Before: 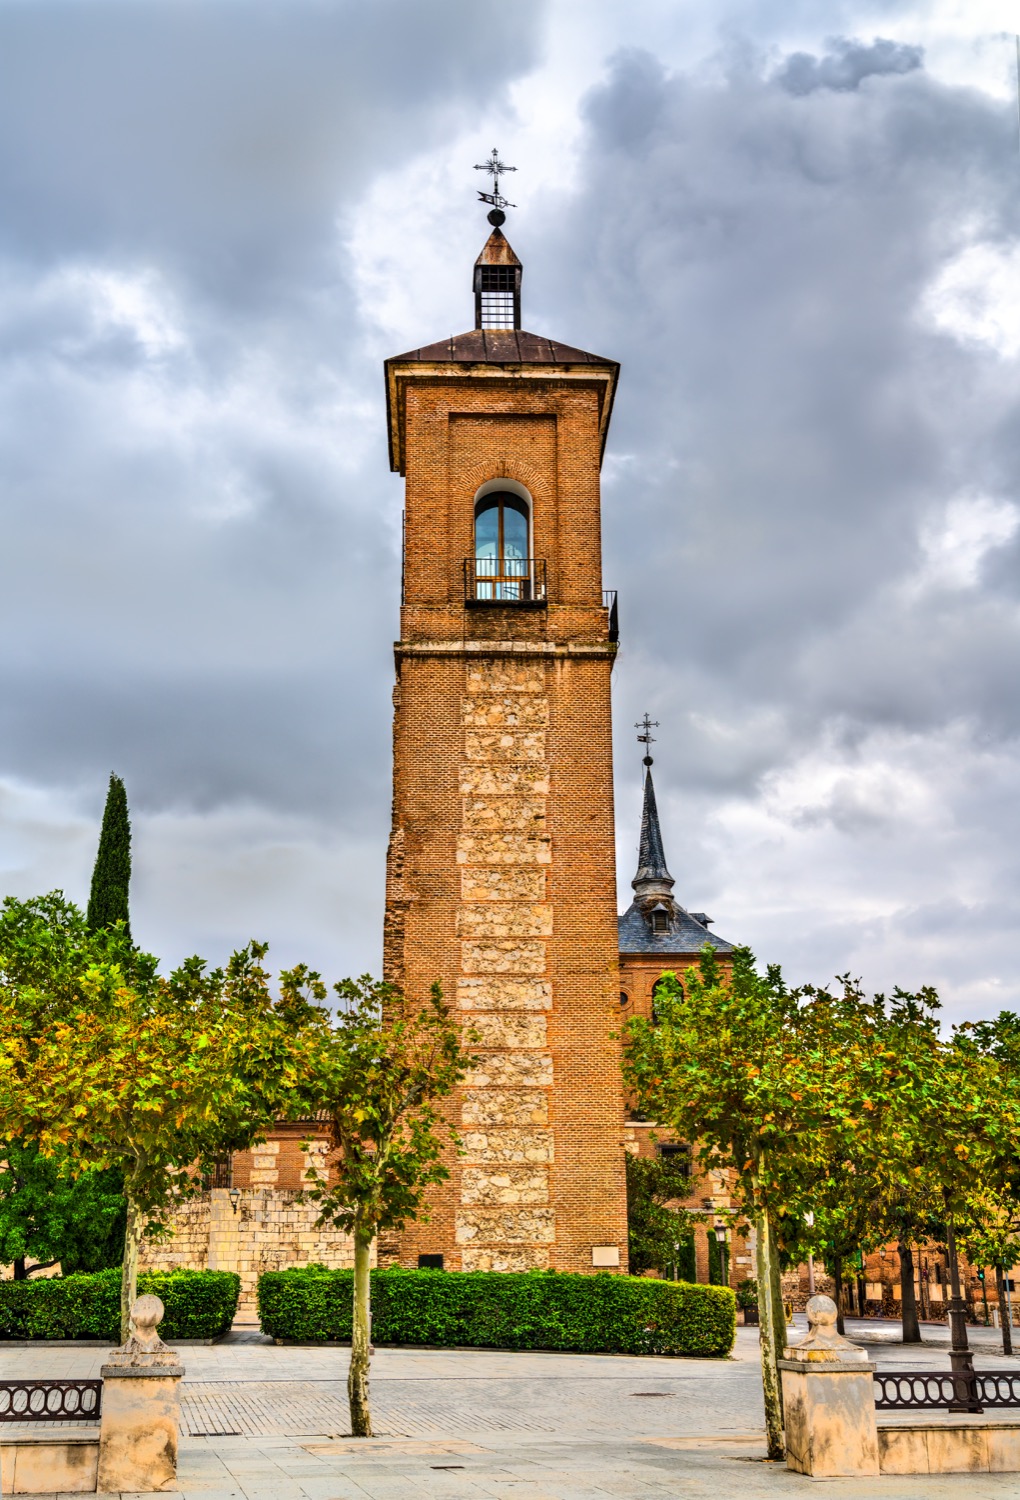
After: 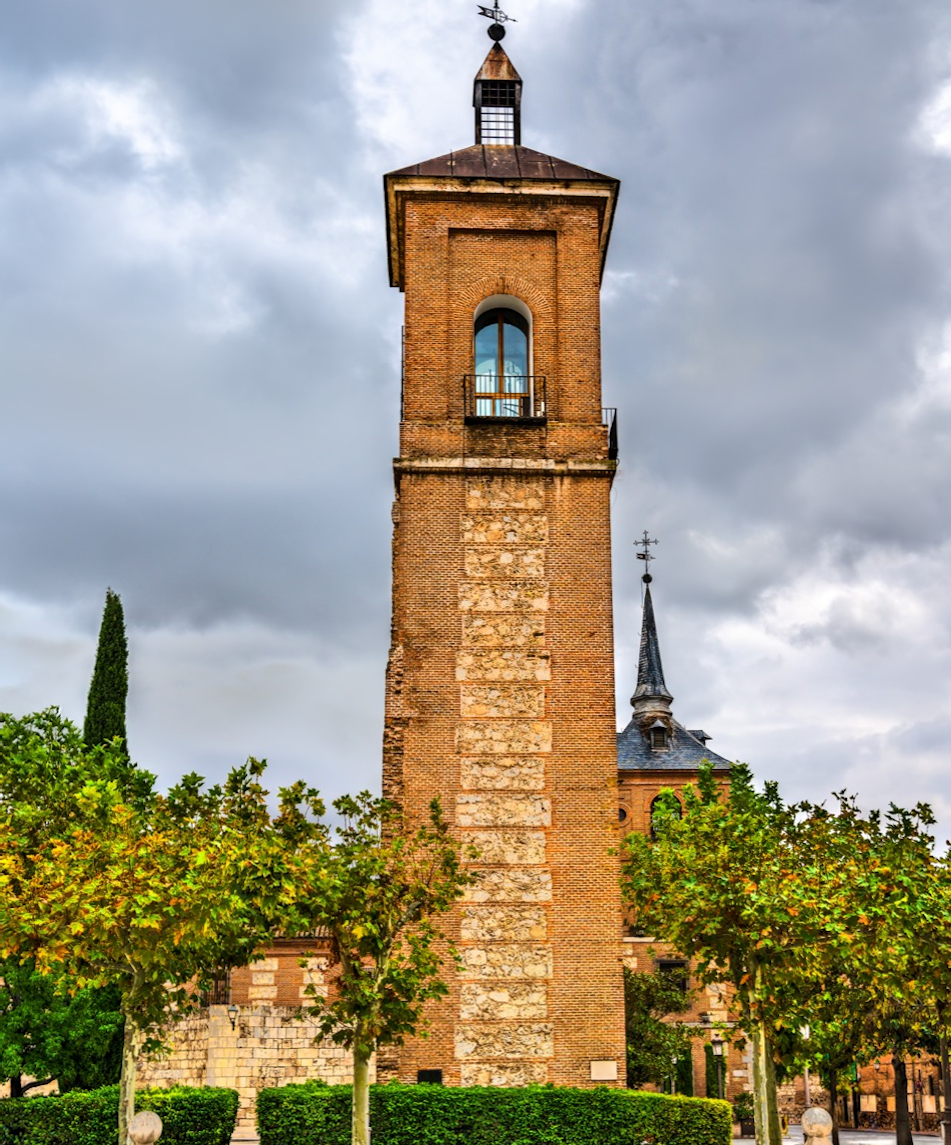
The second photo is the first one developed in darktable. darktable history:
rotate and perspective: rotation 0.174°, lens shift (vertical) 0.013, lens shift (horizontal) 0.019, shear 0.001, automatic cropping original format, crop left 0.007, crop right 0.991, crop top 0.016, crop bottom 0.997
crop and rotate: angle 0.03°, top 11.643%, right 5.651%, bottom 11.189%
